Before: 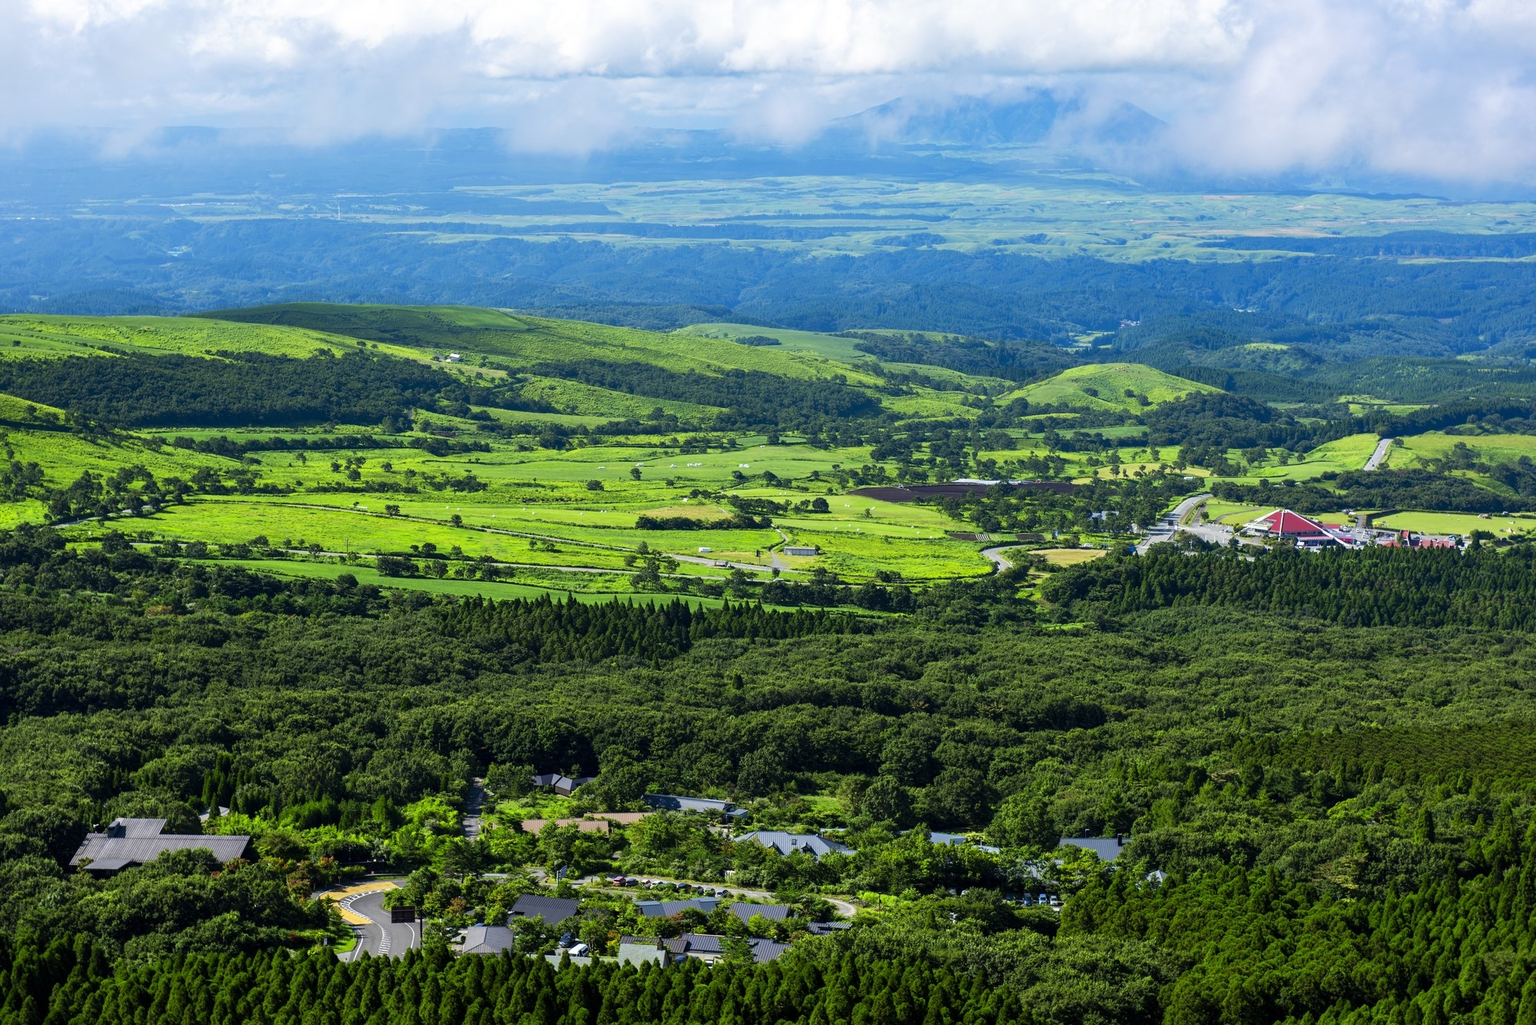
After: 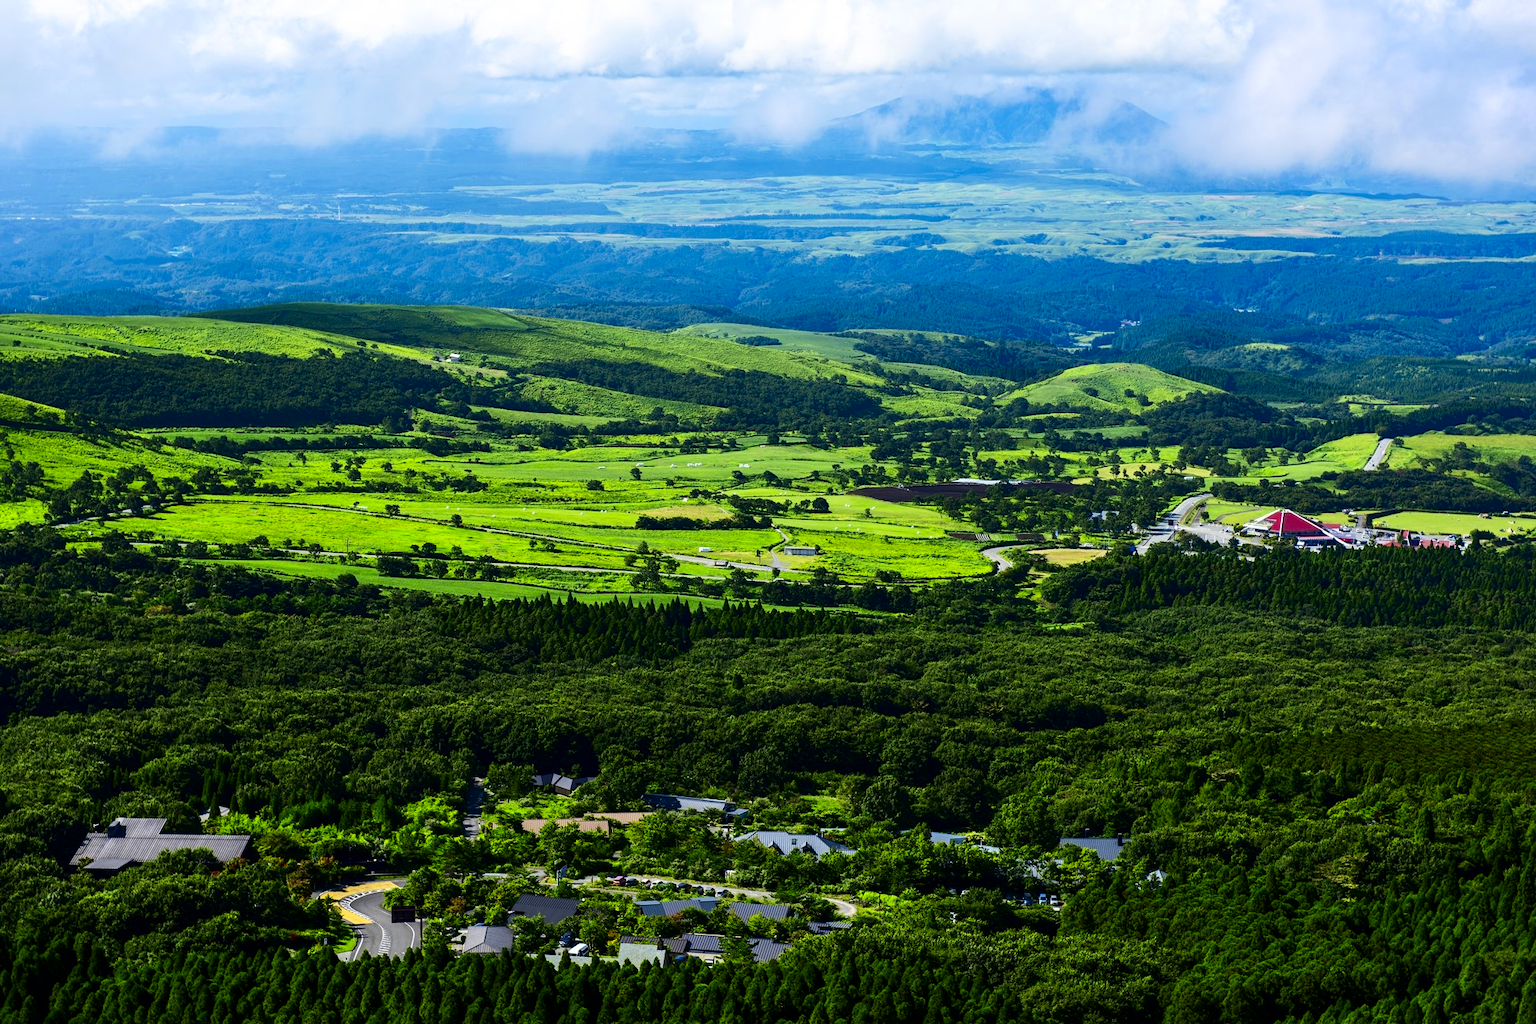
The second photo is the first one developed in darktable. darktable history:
contrast brightness saturation: contrast 0.206, brightness -0.107, saturation 0.207
